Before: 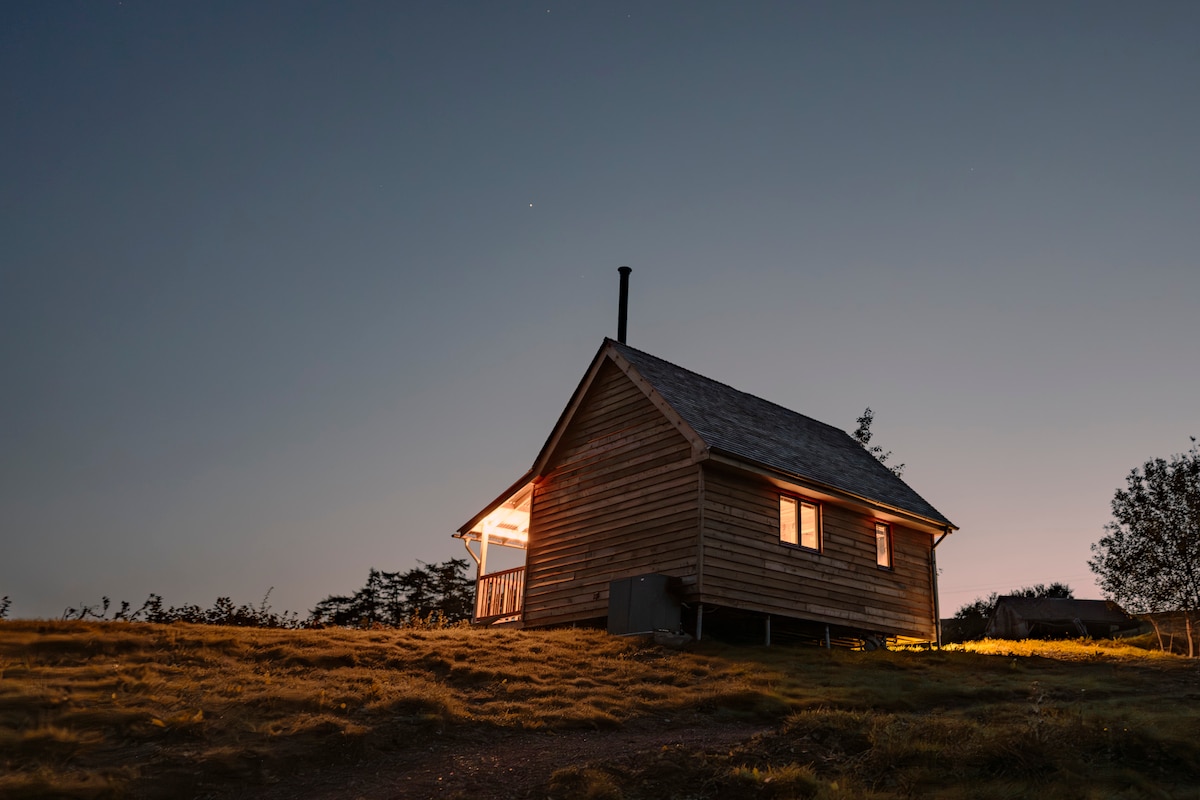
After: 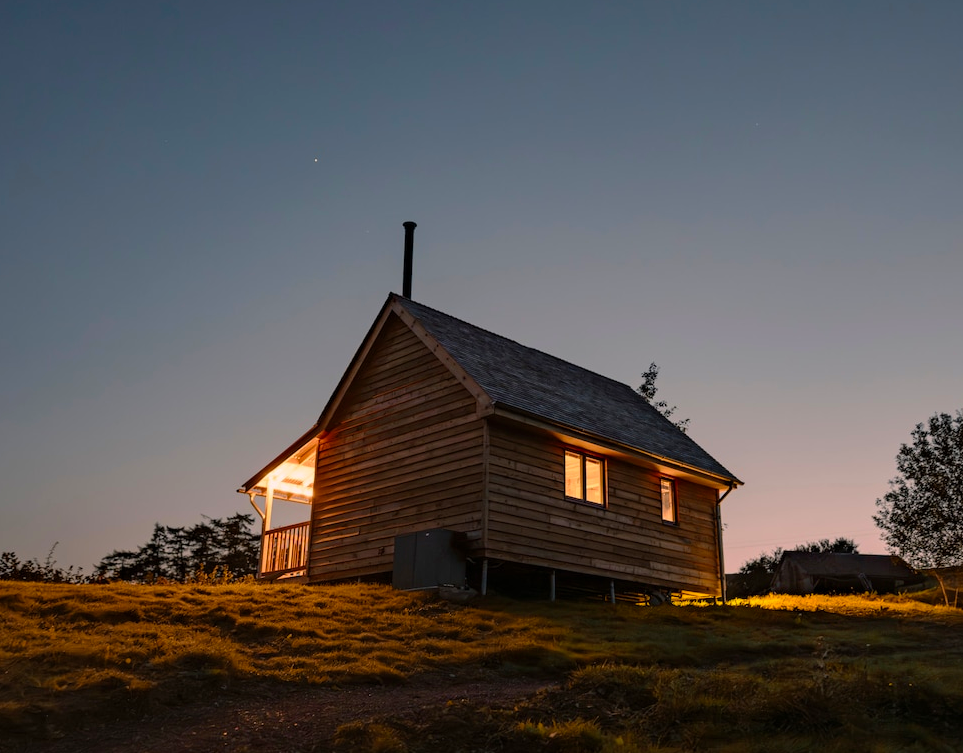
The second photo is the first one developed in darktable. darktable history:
crop and rotate: left 17.959%, top 5.771%, right 1.742%
color balance rgb: perceptual saturation grading › global saturation 20%, global vibrance 20%
